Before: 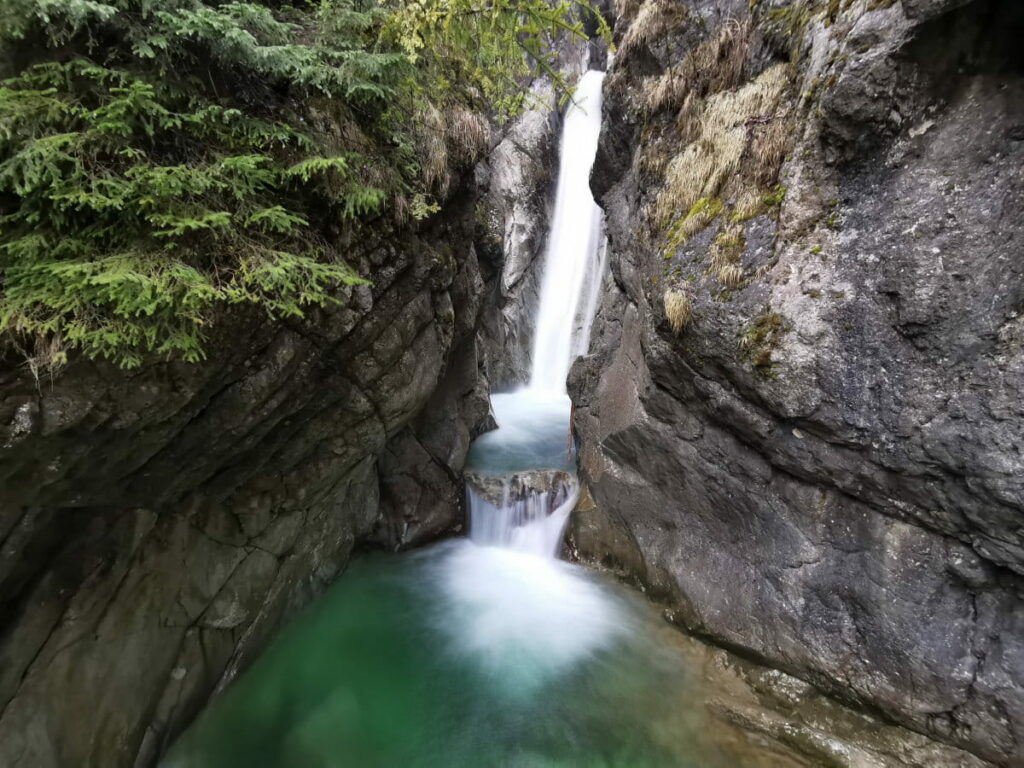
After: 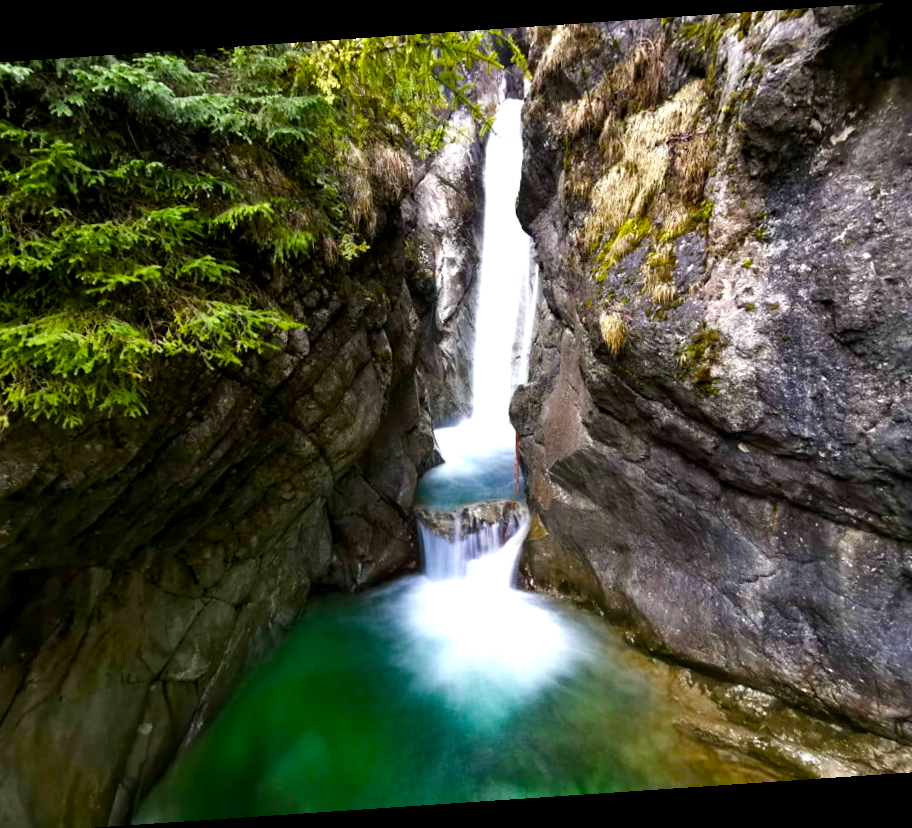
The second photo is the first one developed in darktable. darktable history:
crop: left 8.026%, right 7.374%
rotate and perspective: rotation -4.2°, shear 0.006, automatic cropping off
white balance: red 1, blue 1
color balance rgb: global offset › luminance -0.37%, perceptual saturation grading › highlights -17.77%, perceptual saturation grading › mid-tones 33.1%, perceptual saturation grading › shadows 50.52%, perceptual brilliance grading › highlights 20%, perceptual brilliance grading › mid-tones 20%, perceptual brilliance grading › shadows -20%, global vibrance 50%
